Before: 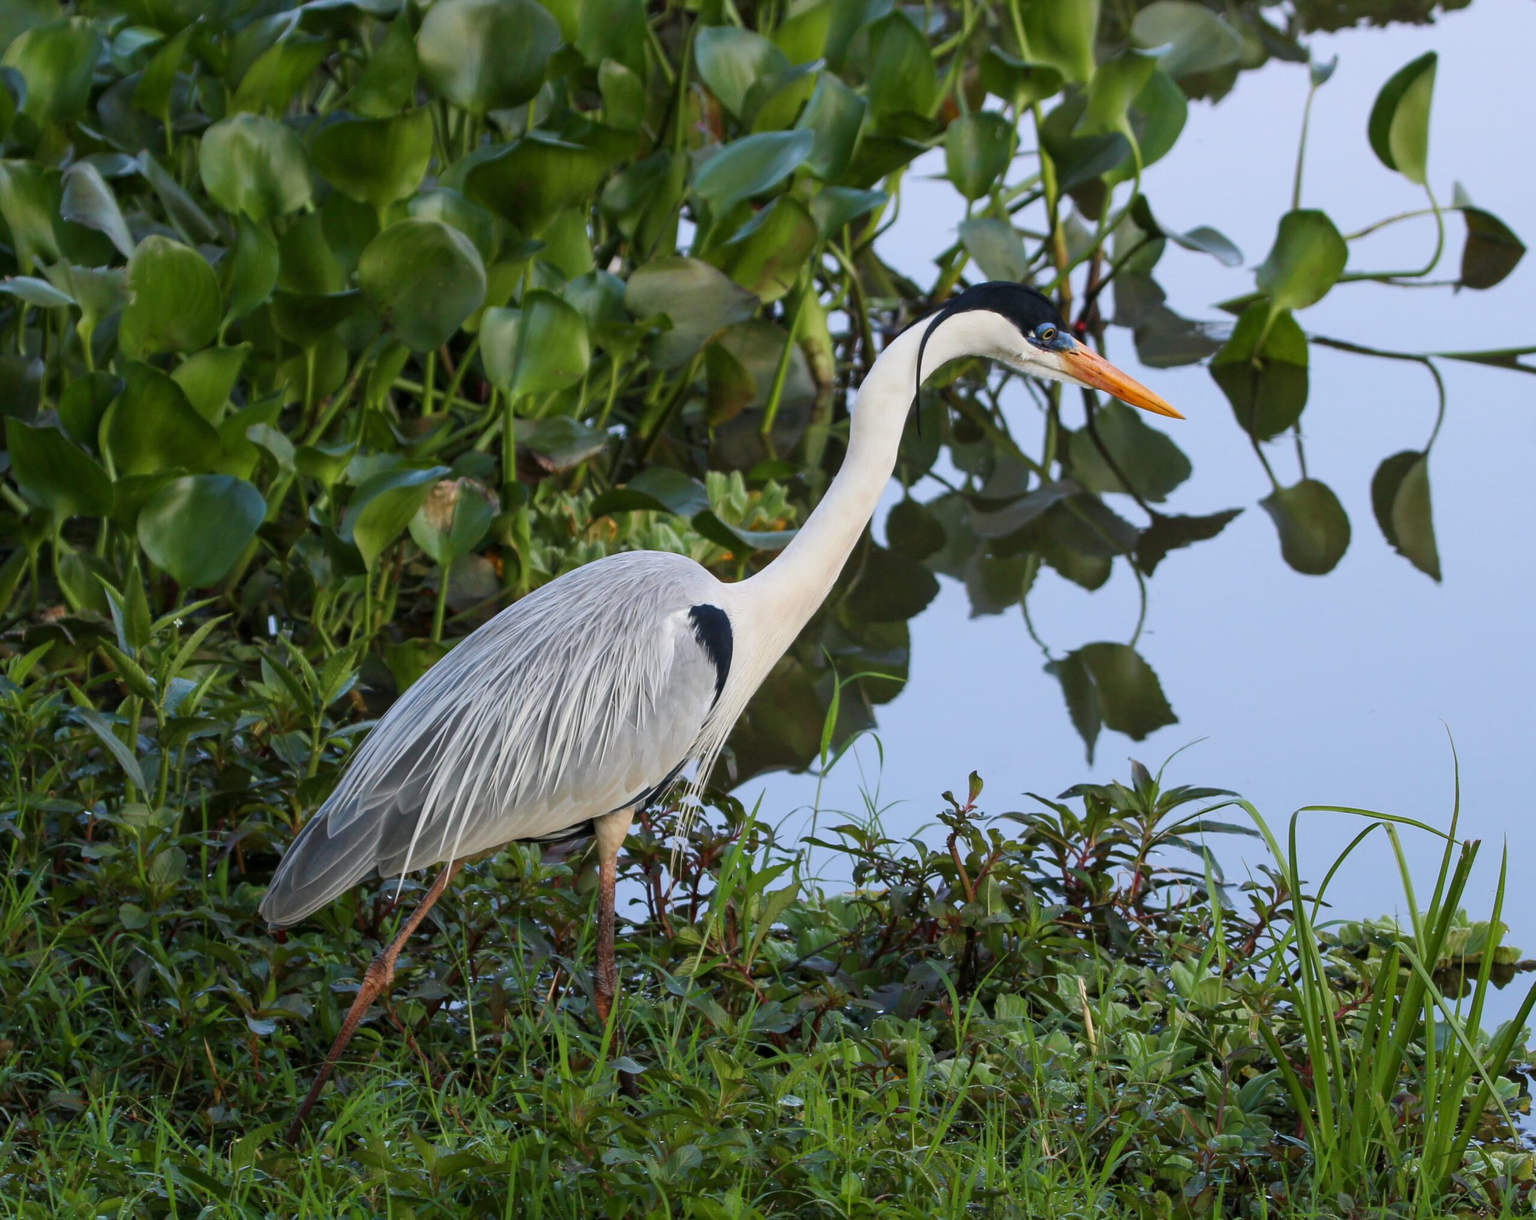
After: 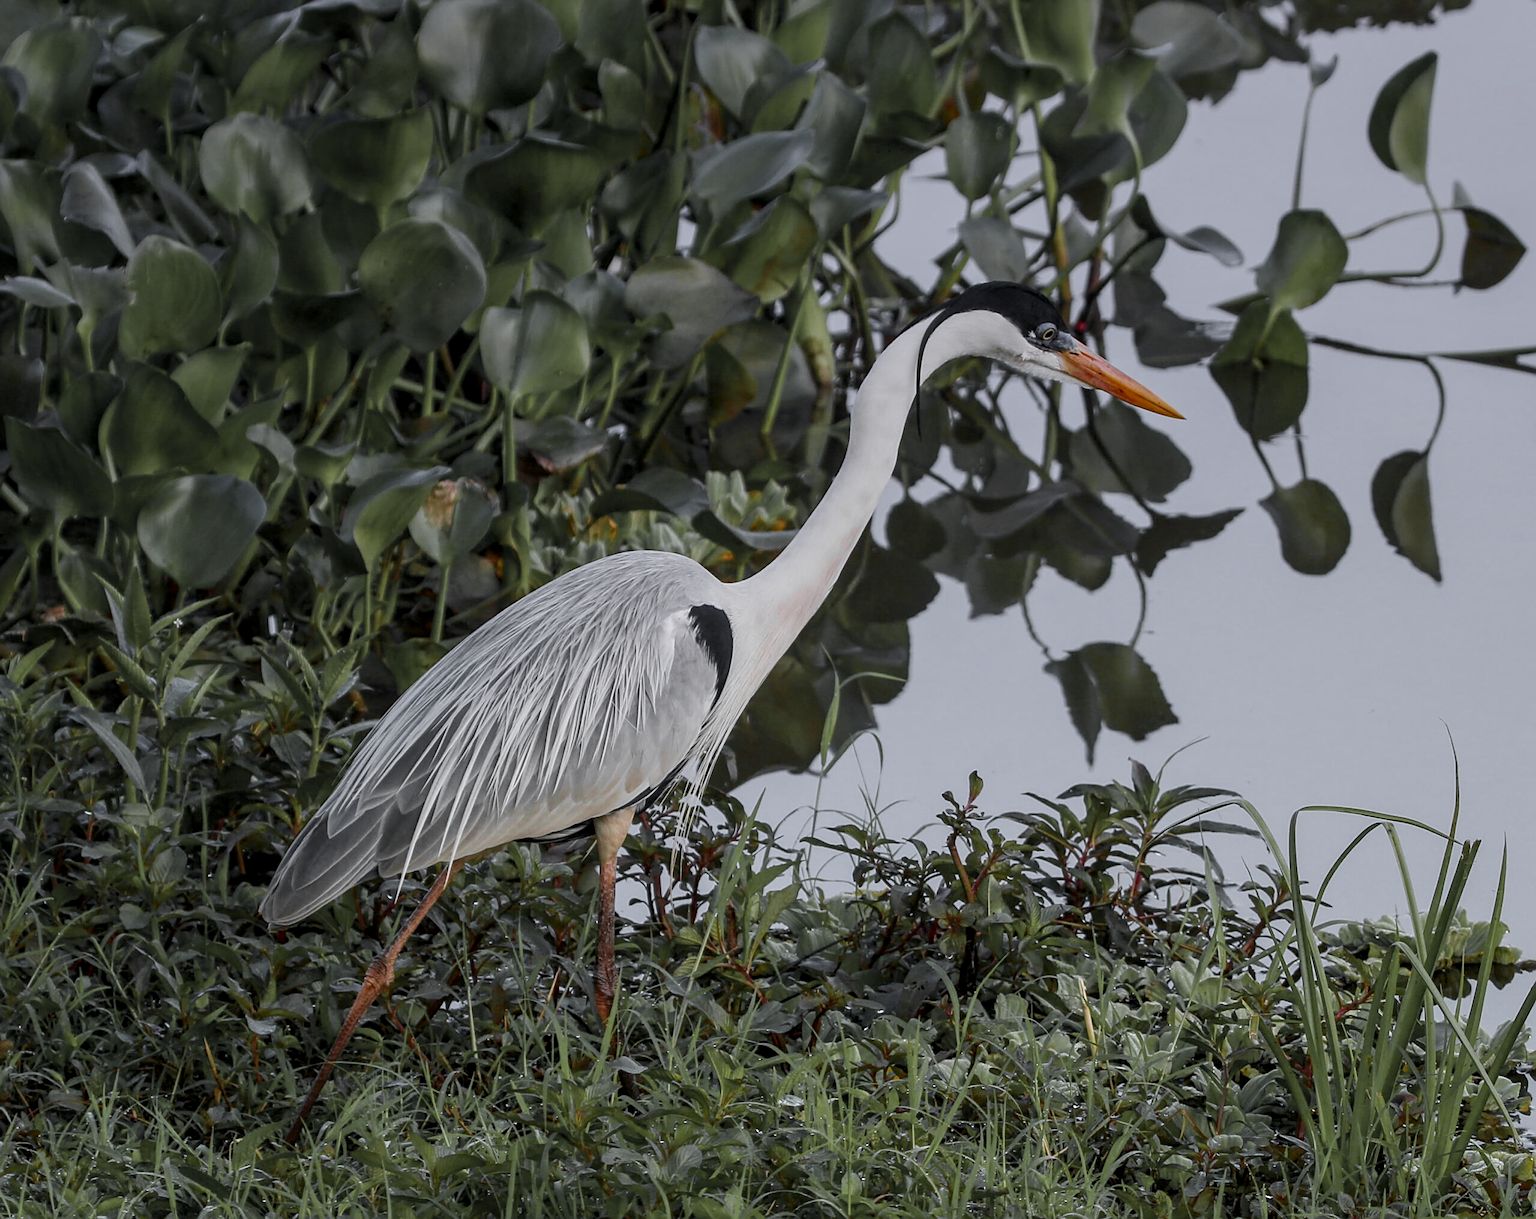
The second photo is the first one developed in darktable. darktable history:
color zones: curves: ch0 [(0.004, 0.388) (0.125, 0.392) (0.25, 0.404) (0.375, 0.5) (0.5, 0.5) (0.625, 0.5) (0.75, 0.5) (0.875, 0.5)]; ch1 [(0, 0.5) (0.125, 0.5) (0.25, 0.5) (0.375, 0.124) (0.524, 0.124) (0.645, 0.128) (0.789, 0.132) (0.914, 0.096) (0.998, 0.068)]
graduated density: hue 238.83°, saturation 50%
local contrast: on, module defaults
sharpen: on, module defaults
